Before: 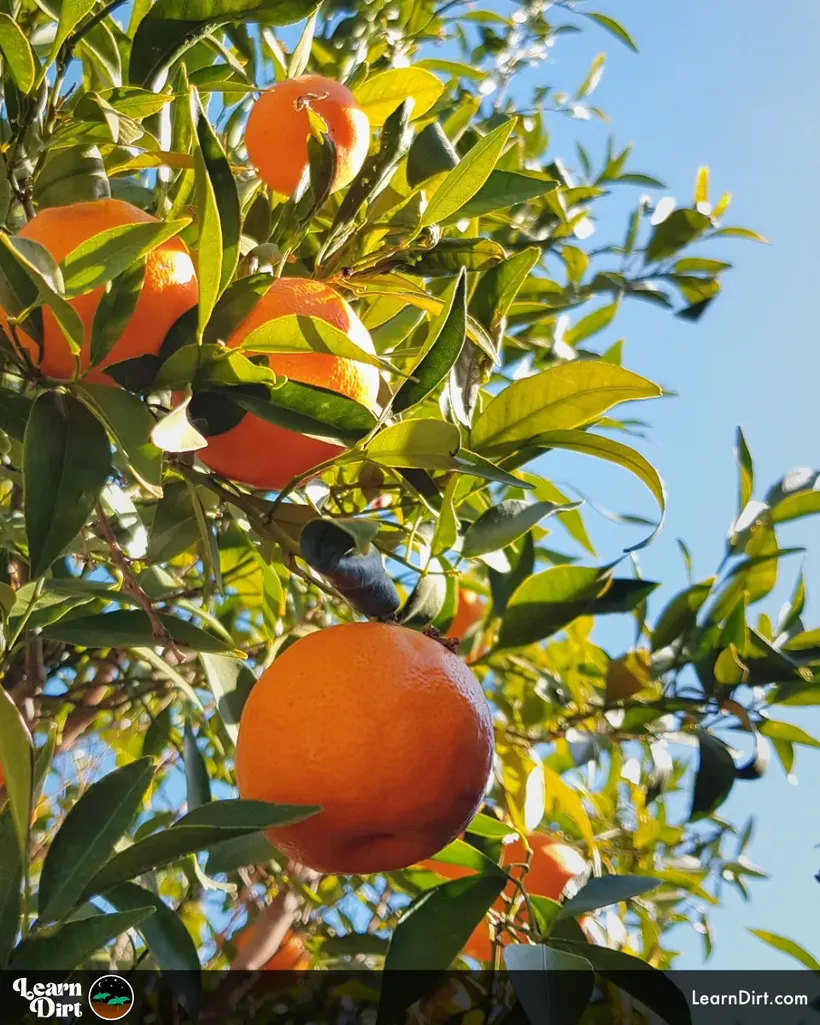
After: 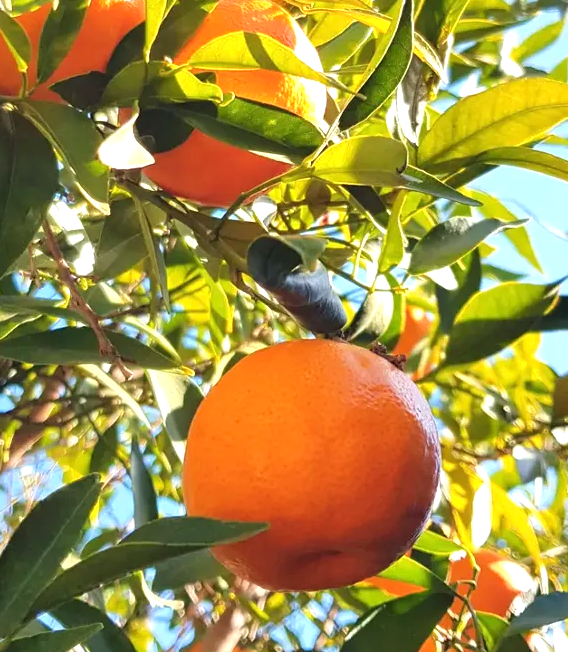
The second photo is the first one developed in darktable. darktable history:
exposure: black level correction 0, exposure 0.7 EV, compensate exposure bias true, compensate highlight preservation false
crop: left 6.488%, top 27.668%, right 24.183%, bottom 8.656%
